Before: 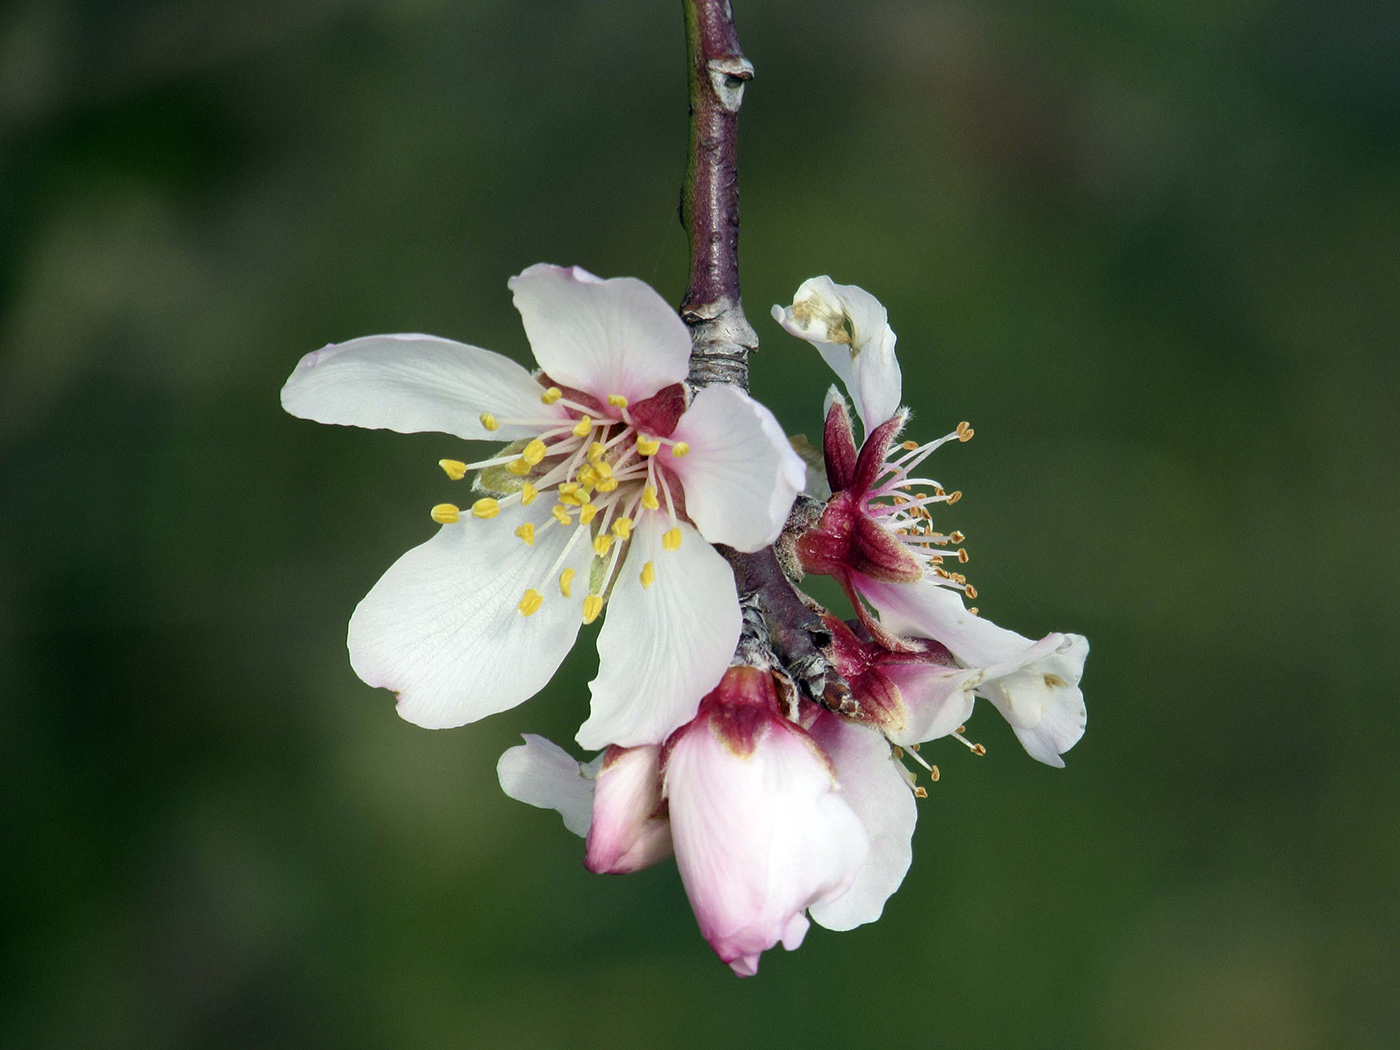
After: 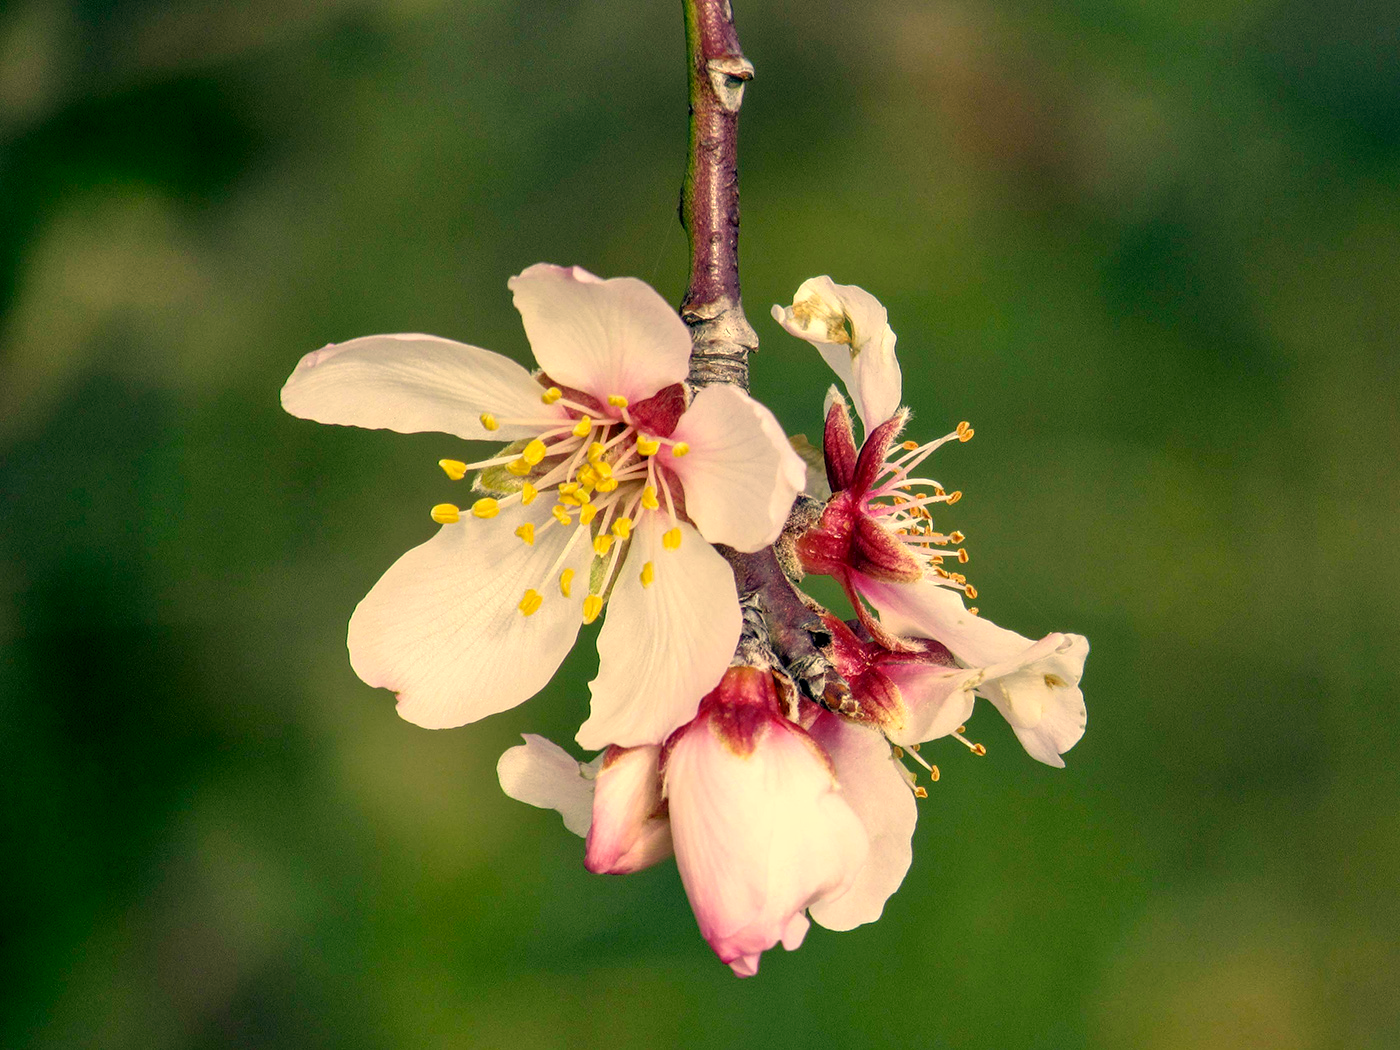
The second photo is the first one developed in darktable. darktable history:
color correction: highlights a* 14.76, highlights b* 32.02
local contrast: on, module defaults
tone equalizer: -8 EV 1 EV, -7 EV 1.03 EV, -6 EV 1.03 EV, -5 EV 0.985 EV, -4 EV 1.03 EV, -3 EV 0.747 EV, -2 EV 0.504 EV, -1 EV 0.235 EV
contrast brightness saturation: saturation -0.066
